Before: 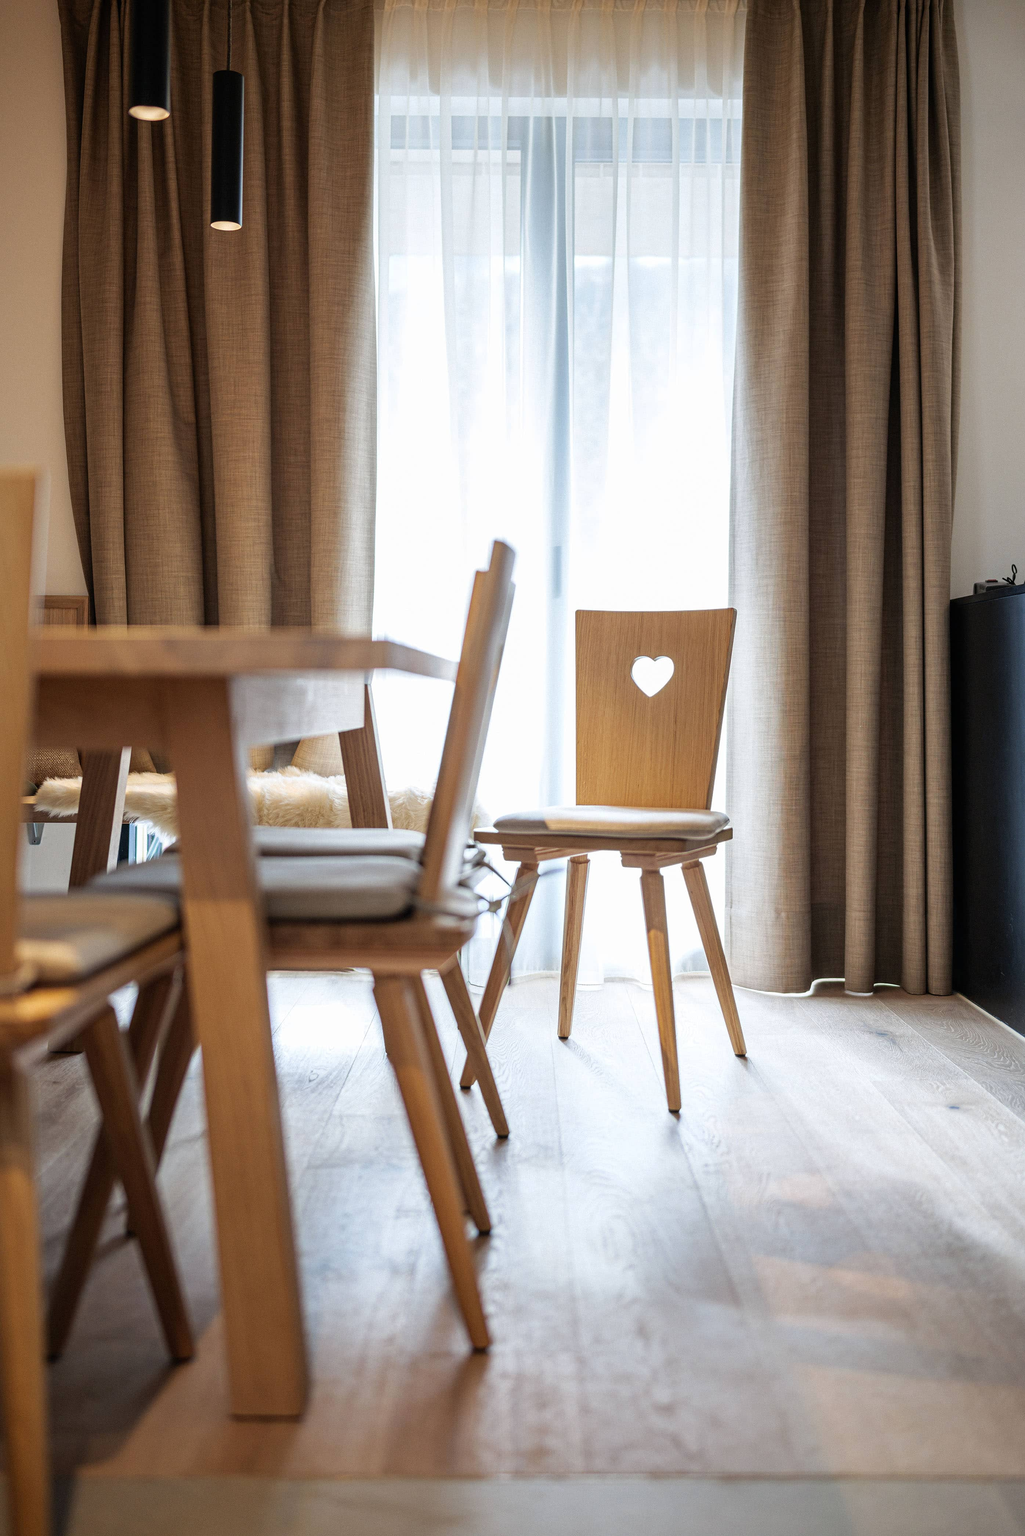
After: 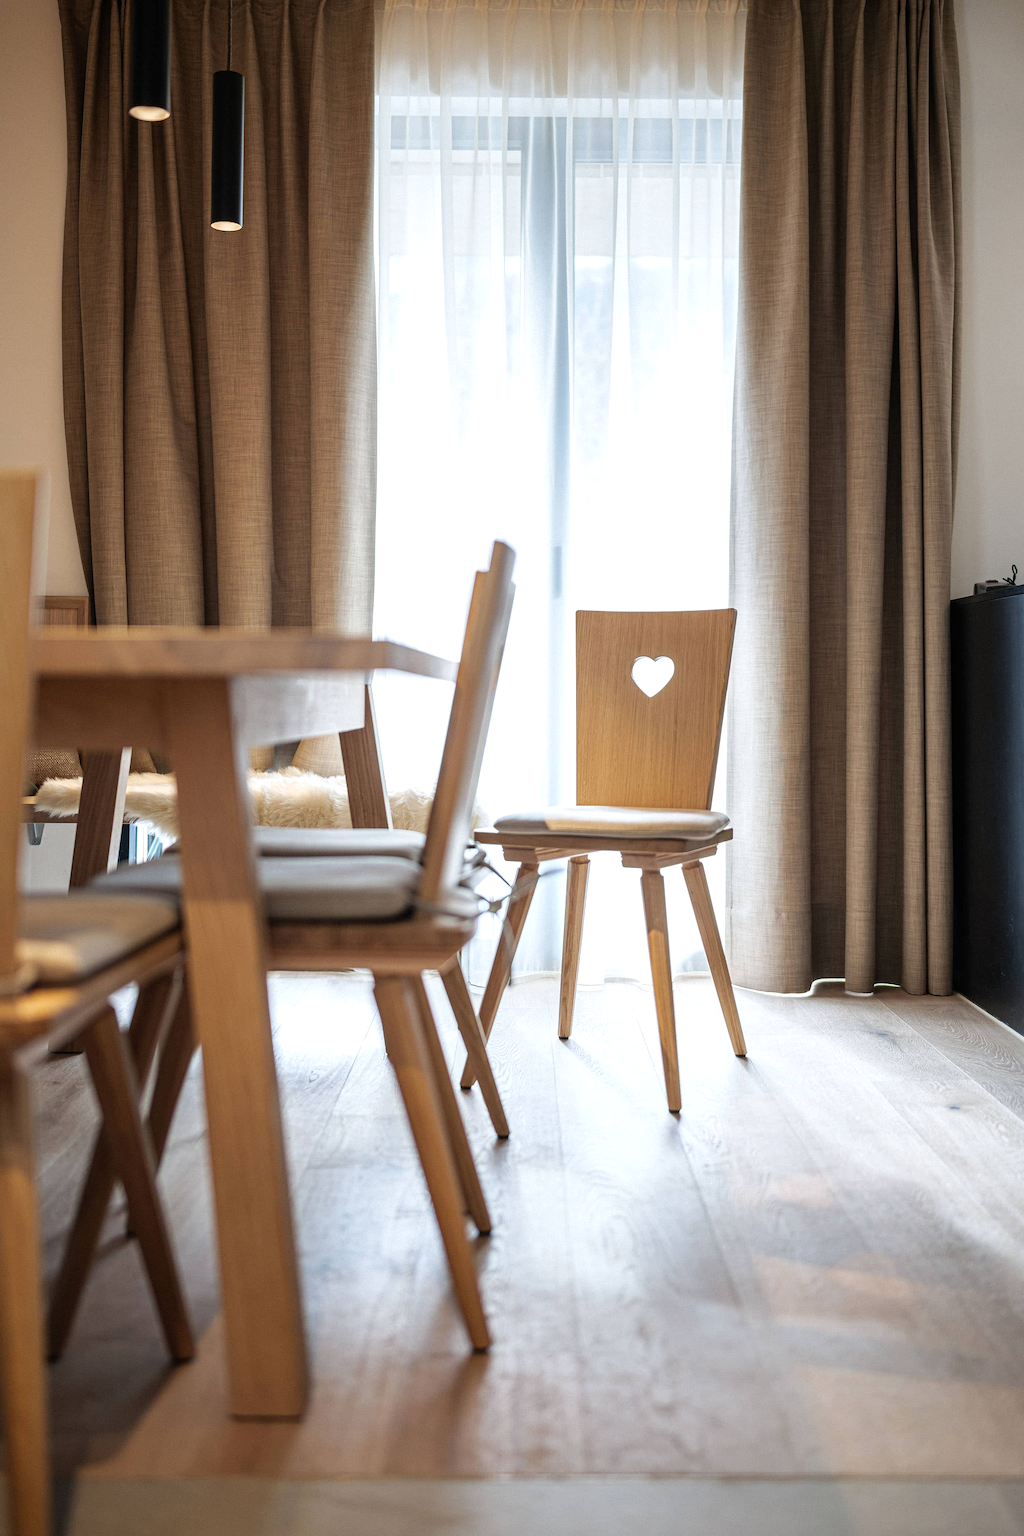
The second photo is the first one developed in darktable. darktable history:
exposure: exposure 0.131 EV, compensate highlight preservation false
contrast brightness saturation: saturation -0.05
